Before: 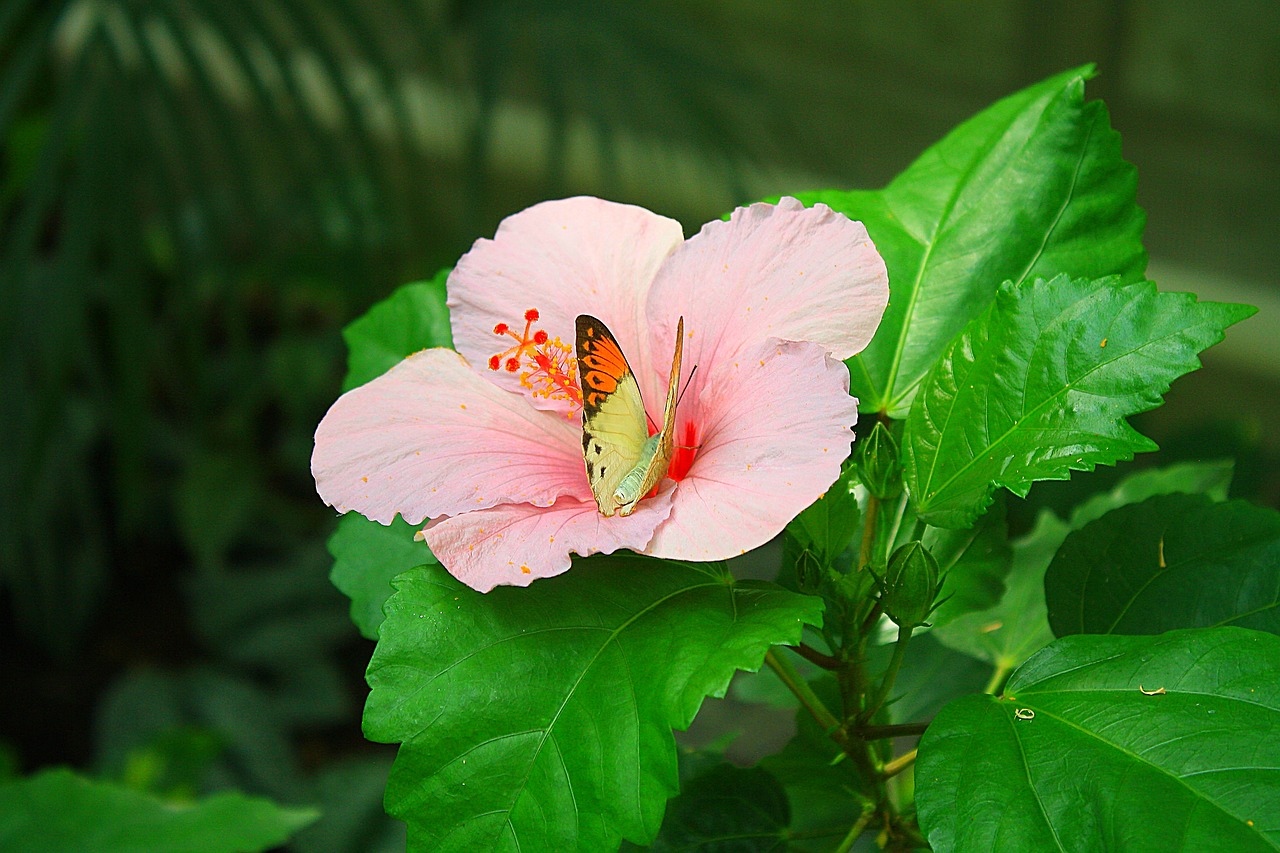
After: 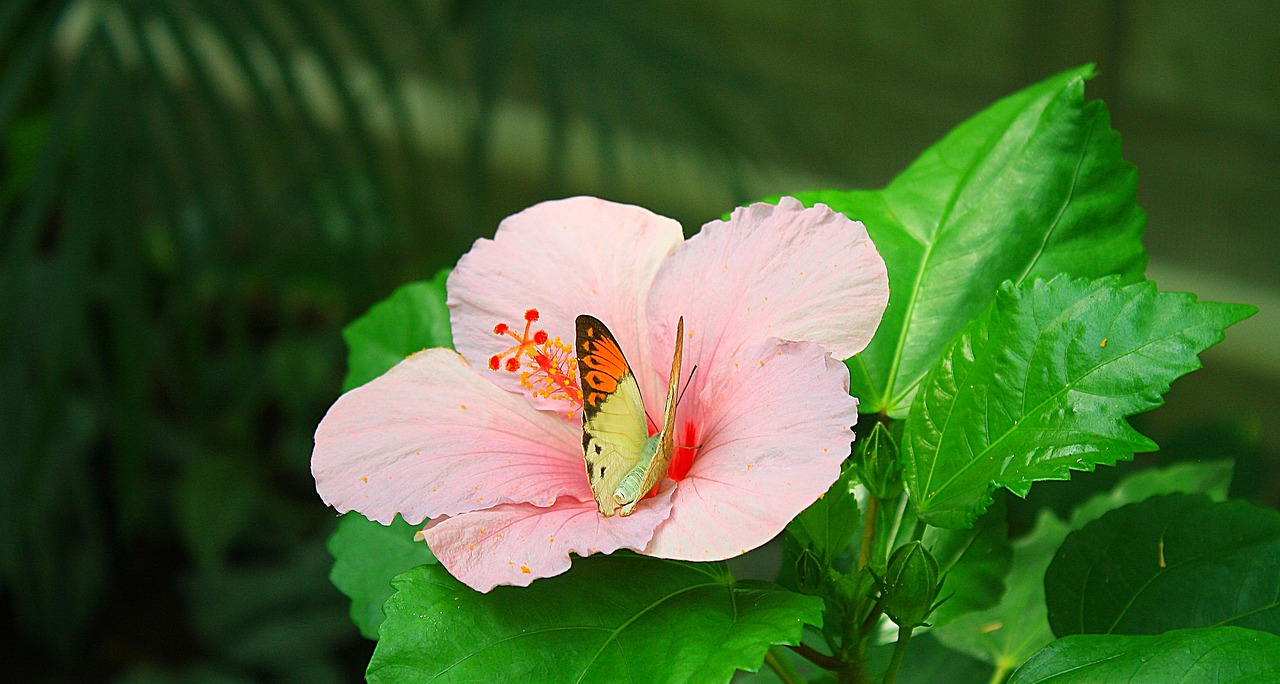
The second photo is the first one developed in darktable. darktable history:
crop: bottom 19.696%
